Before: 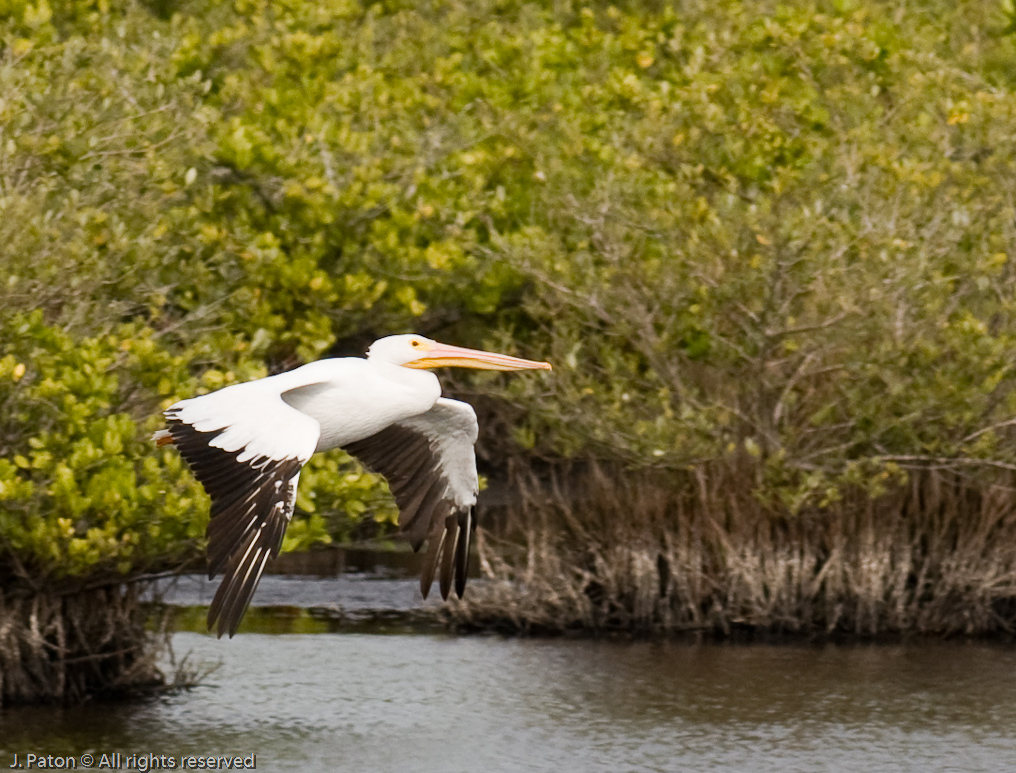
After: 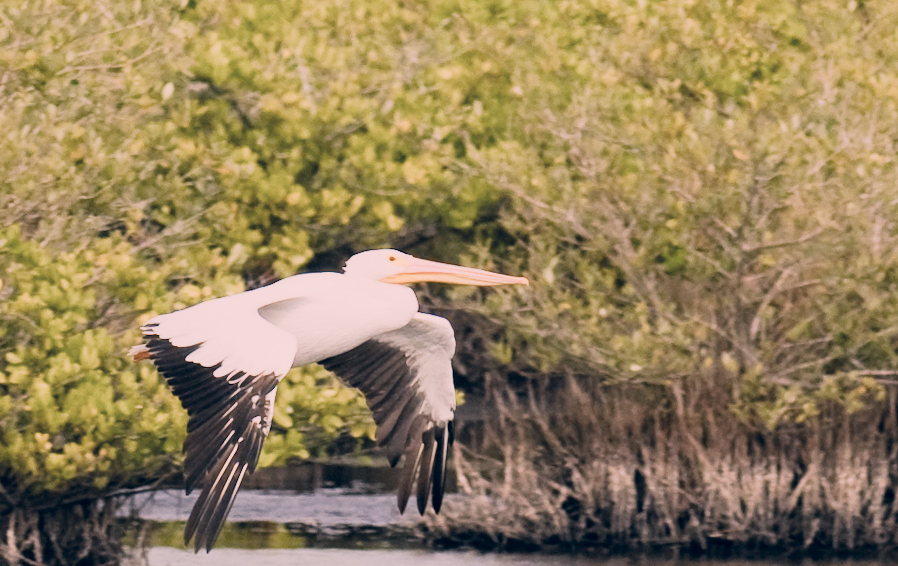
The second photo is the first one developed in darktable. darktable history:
crop and rotate: left 2.329%, top 11.086%, right 9.273%, bottom 15.632%
filmic rgb: black relative exposure -7.19 EV, white relative exposure 5.34 EV, hardness 3.03, color science v5 (2021), contrast in shadows safe, contrast in highlights safe
color correction: highlights a* 14.08, highlights b* 5.74, shadows a* -6.24, shadows b* -15.91, saturation 0.828
exposure: black level correction 0, exposure 1.098 EV, compensate highlight preservation false
